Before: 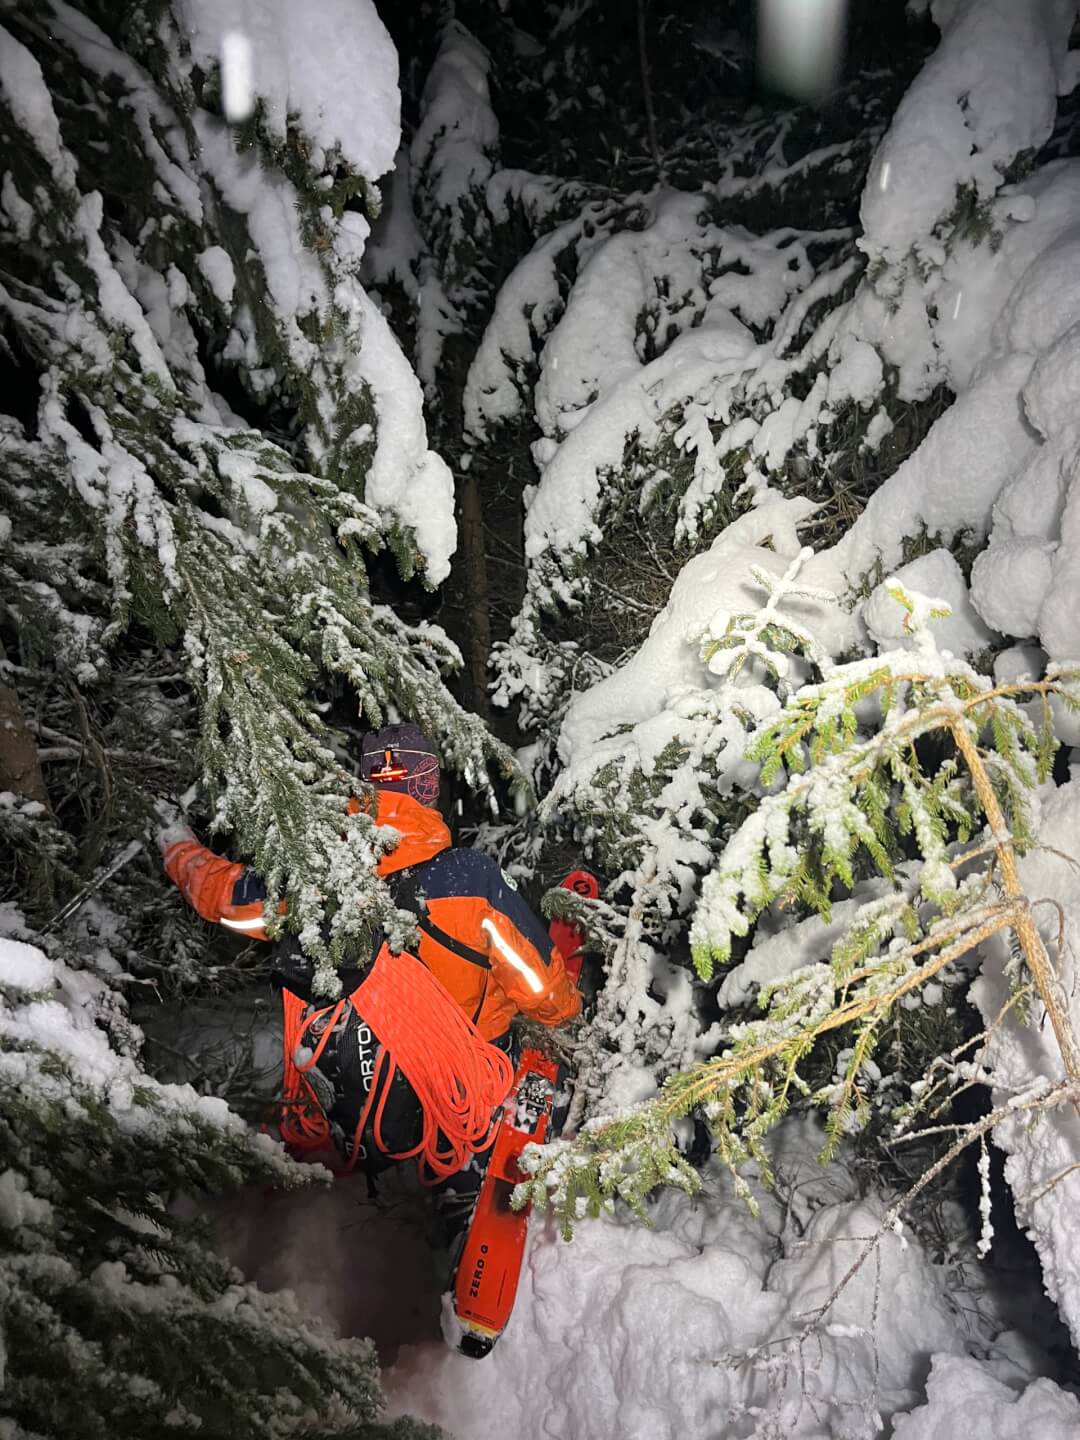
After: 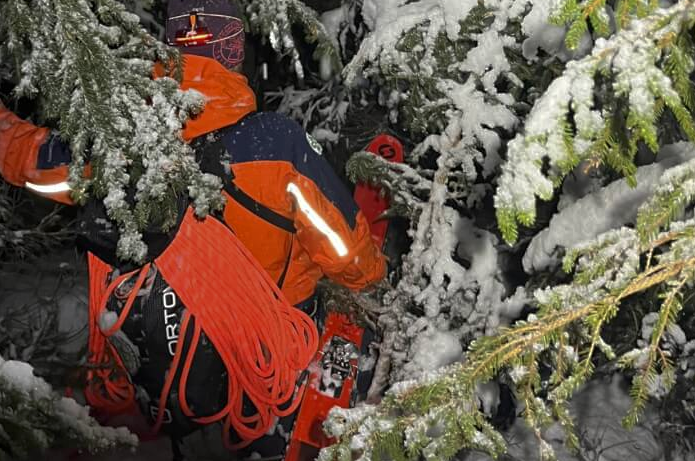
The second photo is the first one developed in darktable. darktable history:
color correction: saturation 1.1
tone curve: curves: ch0 [(0, 0) (0.797, 0.684) (1, 1)], color space Lab, linked channels, preserve colors none
crop: left 18.091%, top 51.13%, right 17.525%, bottom 16.85%
